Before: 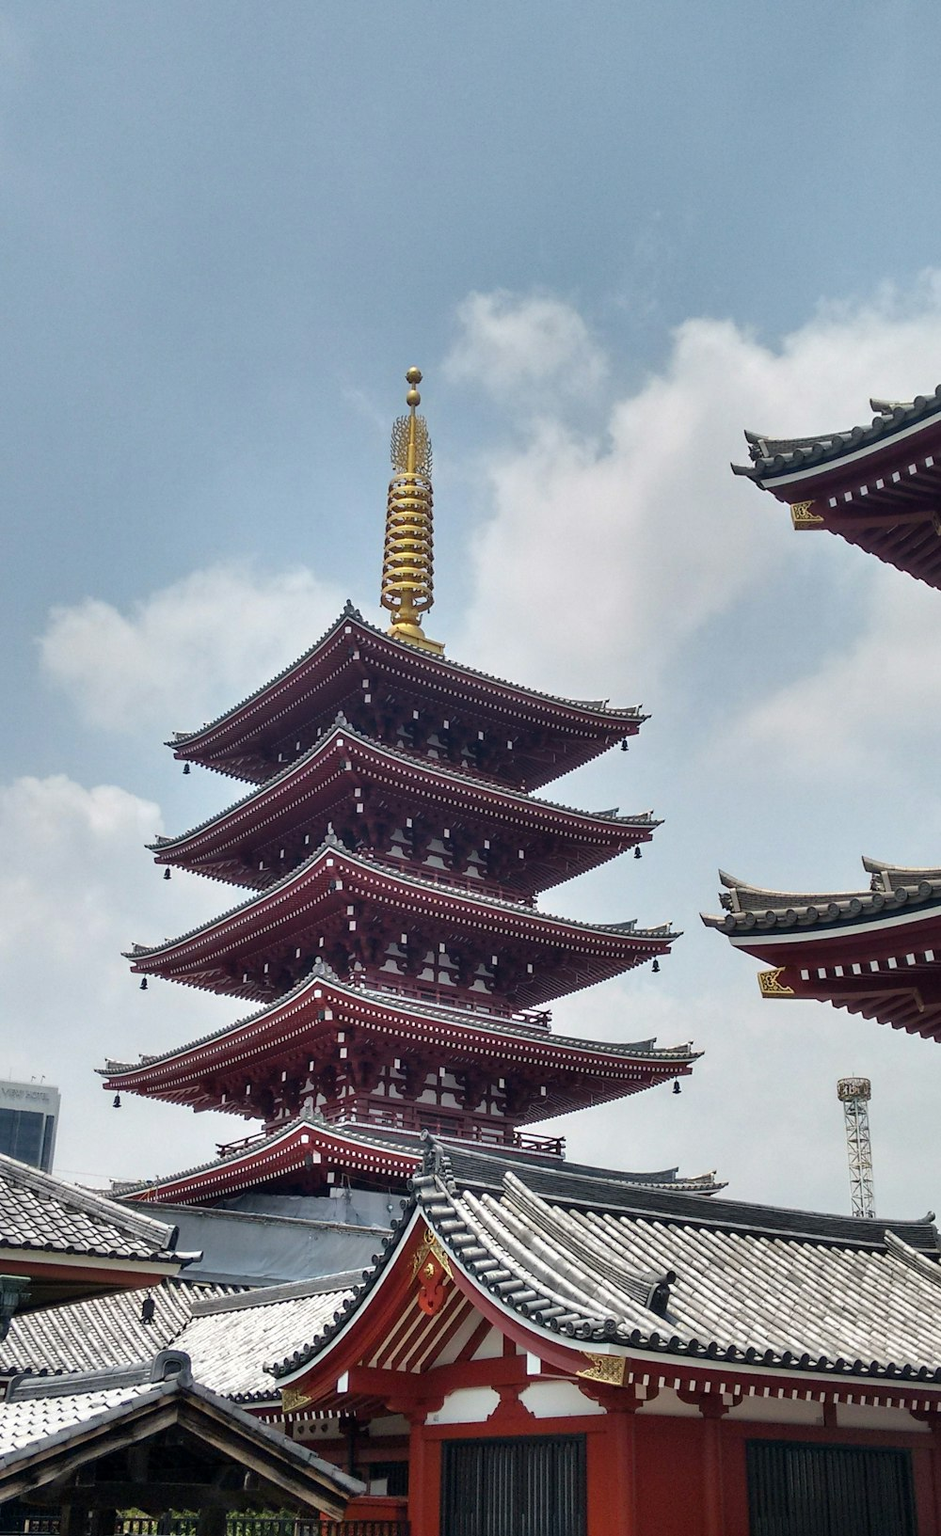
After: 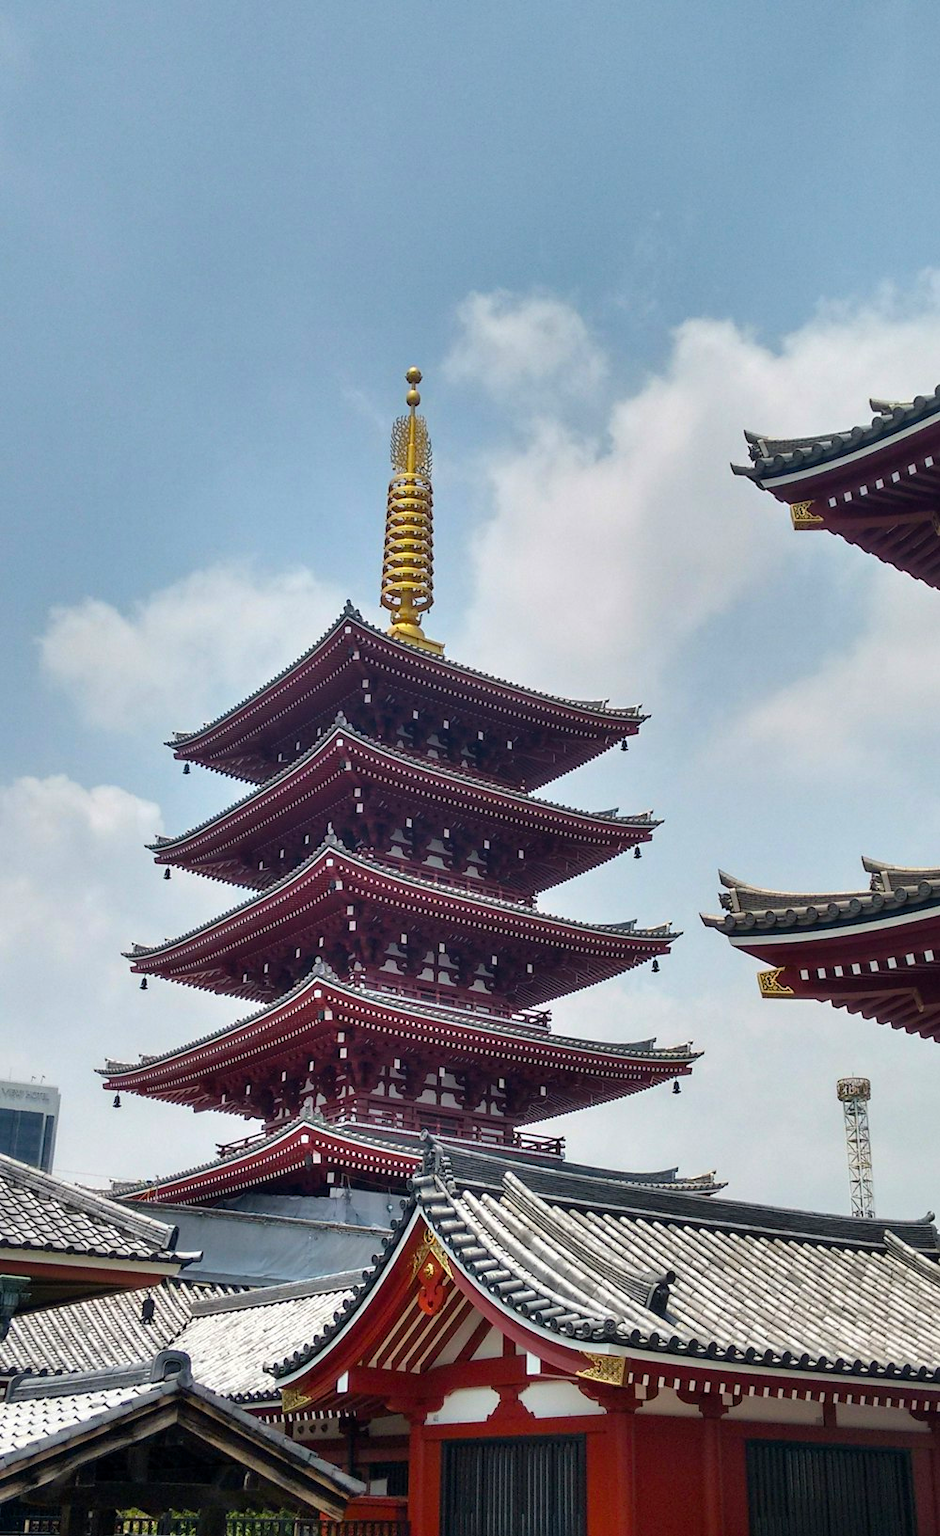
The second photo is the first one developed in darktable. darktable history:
color balance rgb: perceptual saturation grading › global saturation 19.687%, global vibrance 20%
